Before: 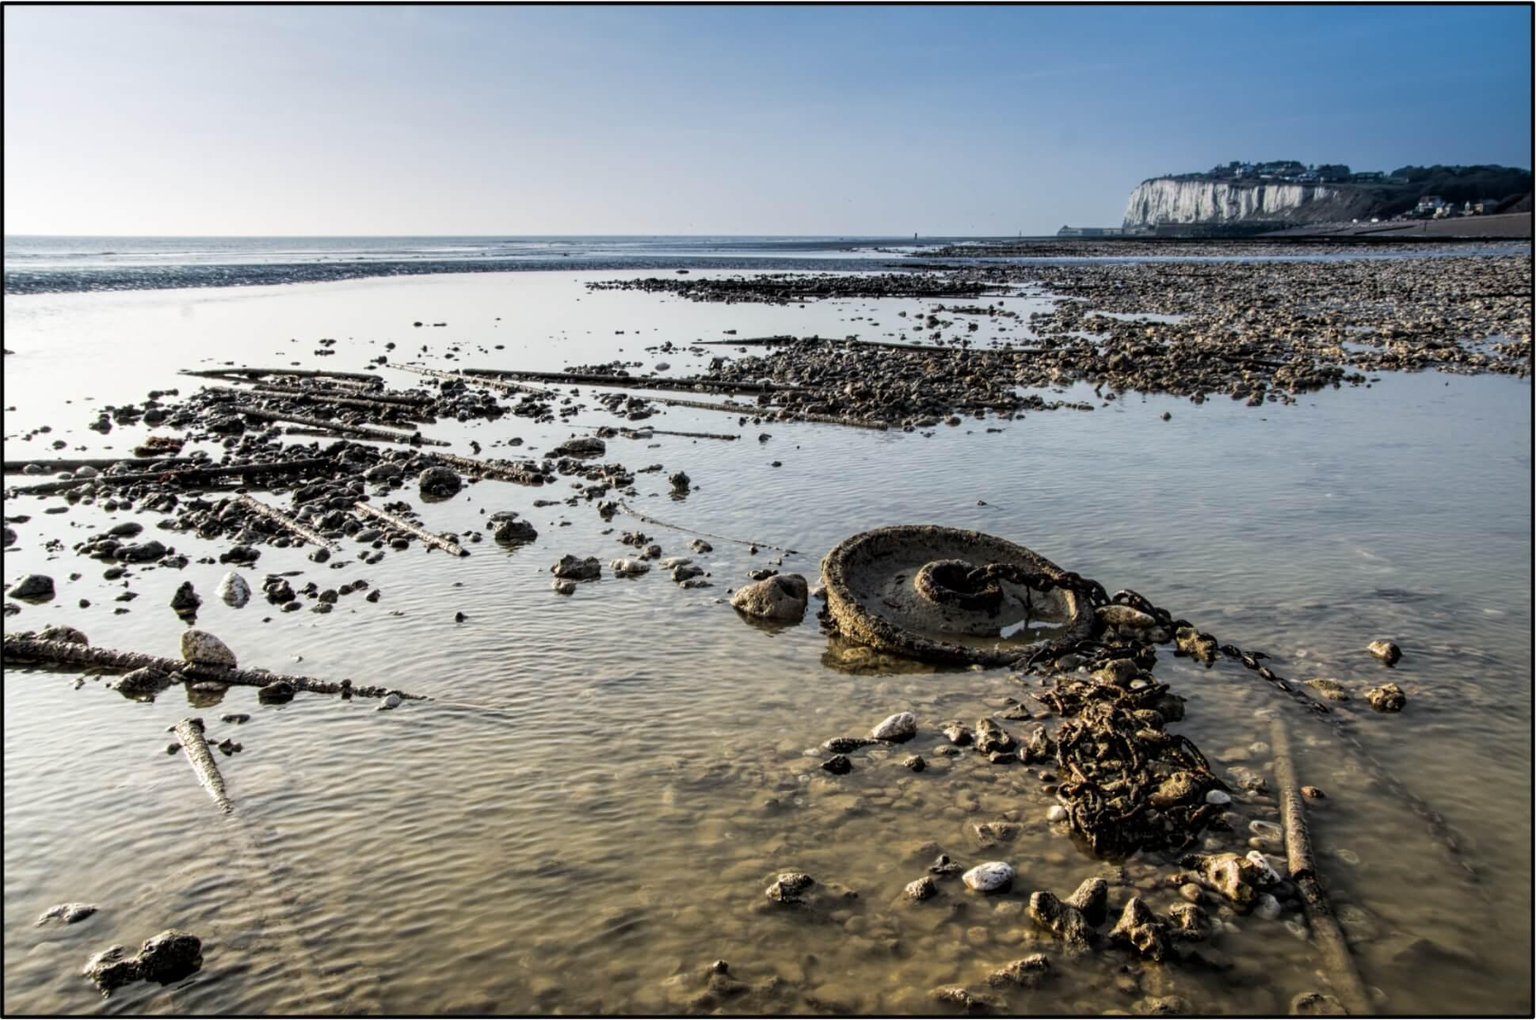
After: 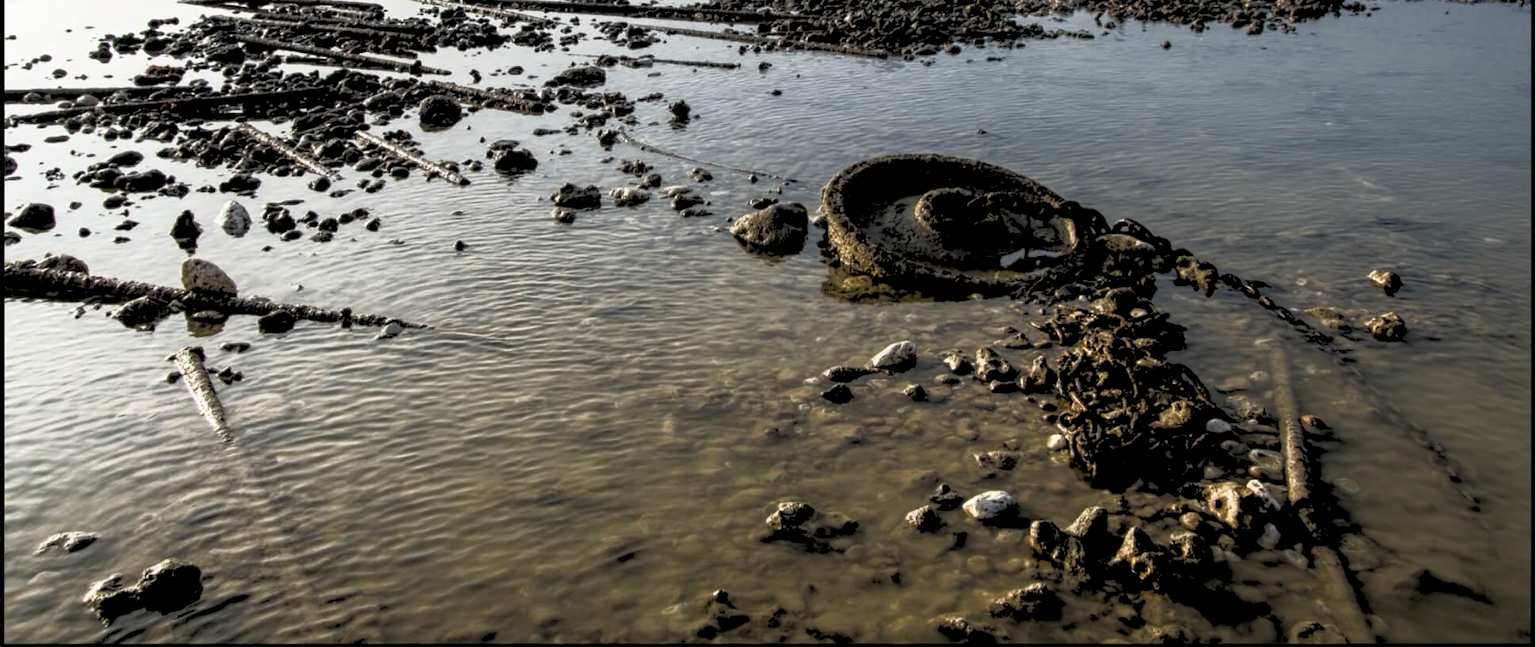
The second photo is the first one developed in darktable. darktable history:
crop and rotate: top 36.435%
rgb levels: levels [[0.027, 0.429, 0.996], [0, 0.5, 1], [0, 0.5, 1]]
base curve: curves: ch0 [(0, 0) (0.564, 0.291) (0.802, 0.731) (1, 1)]
